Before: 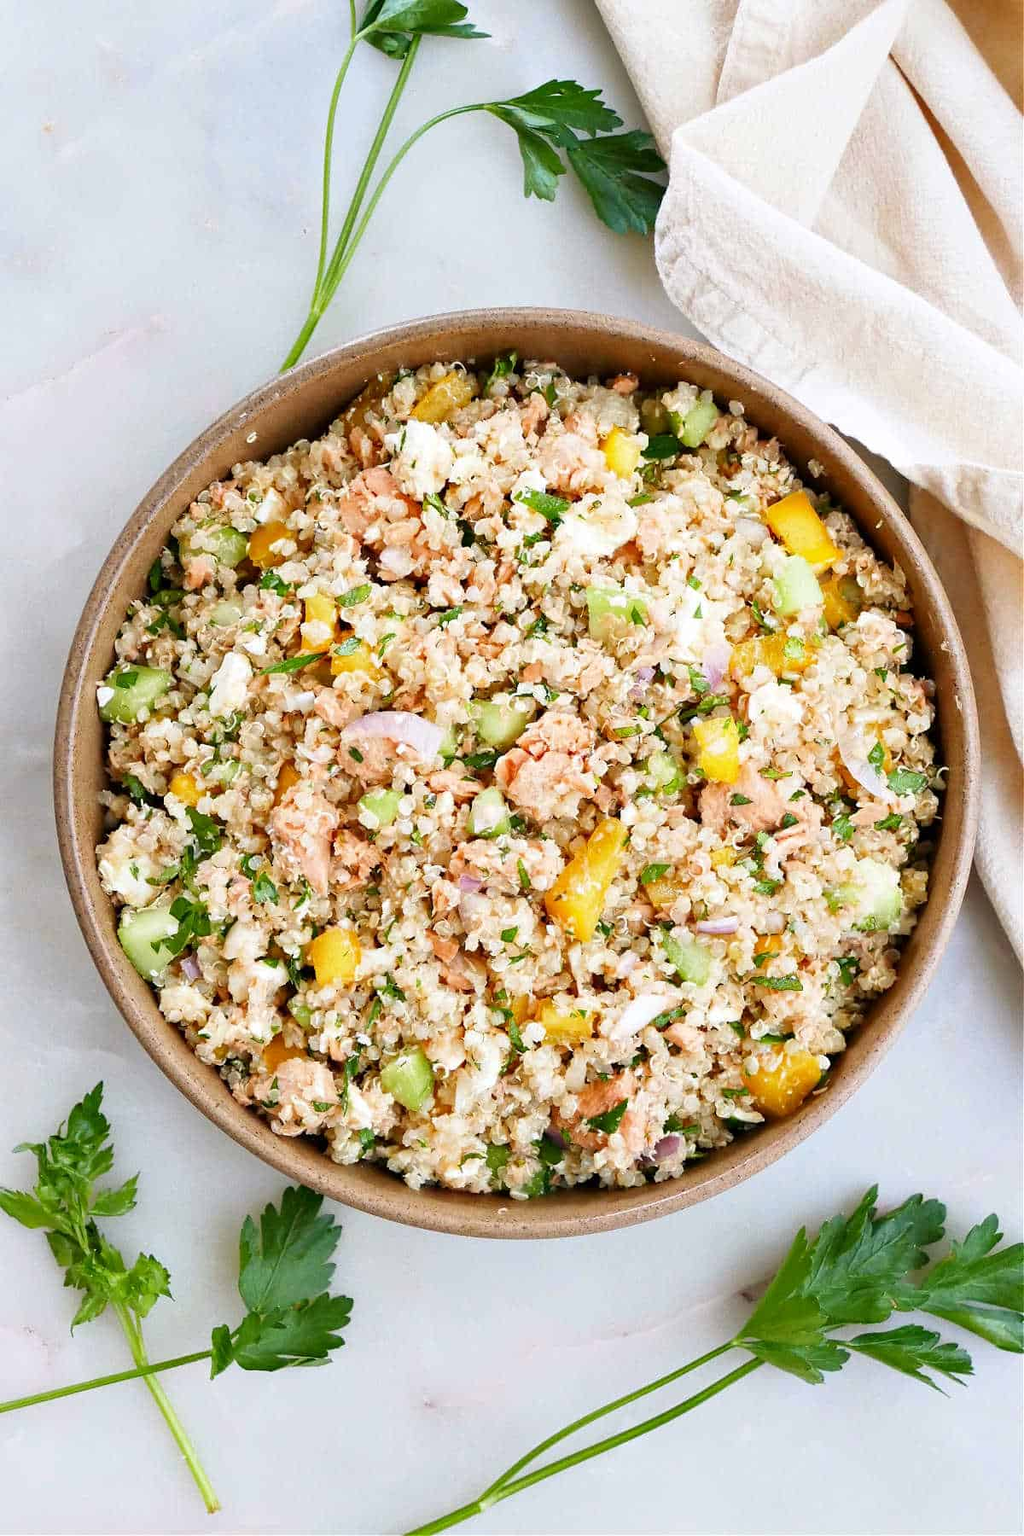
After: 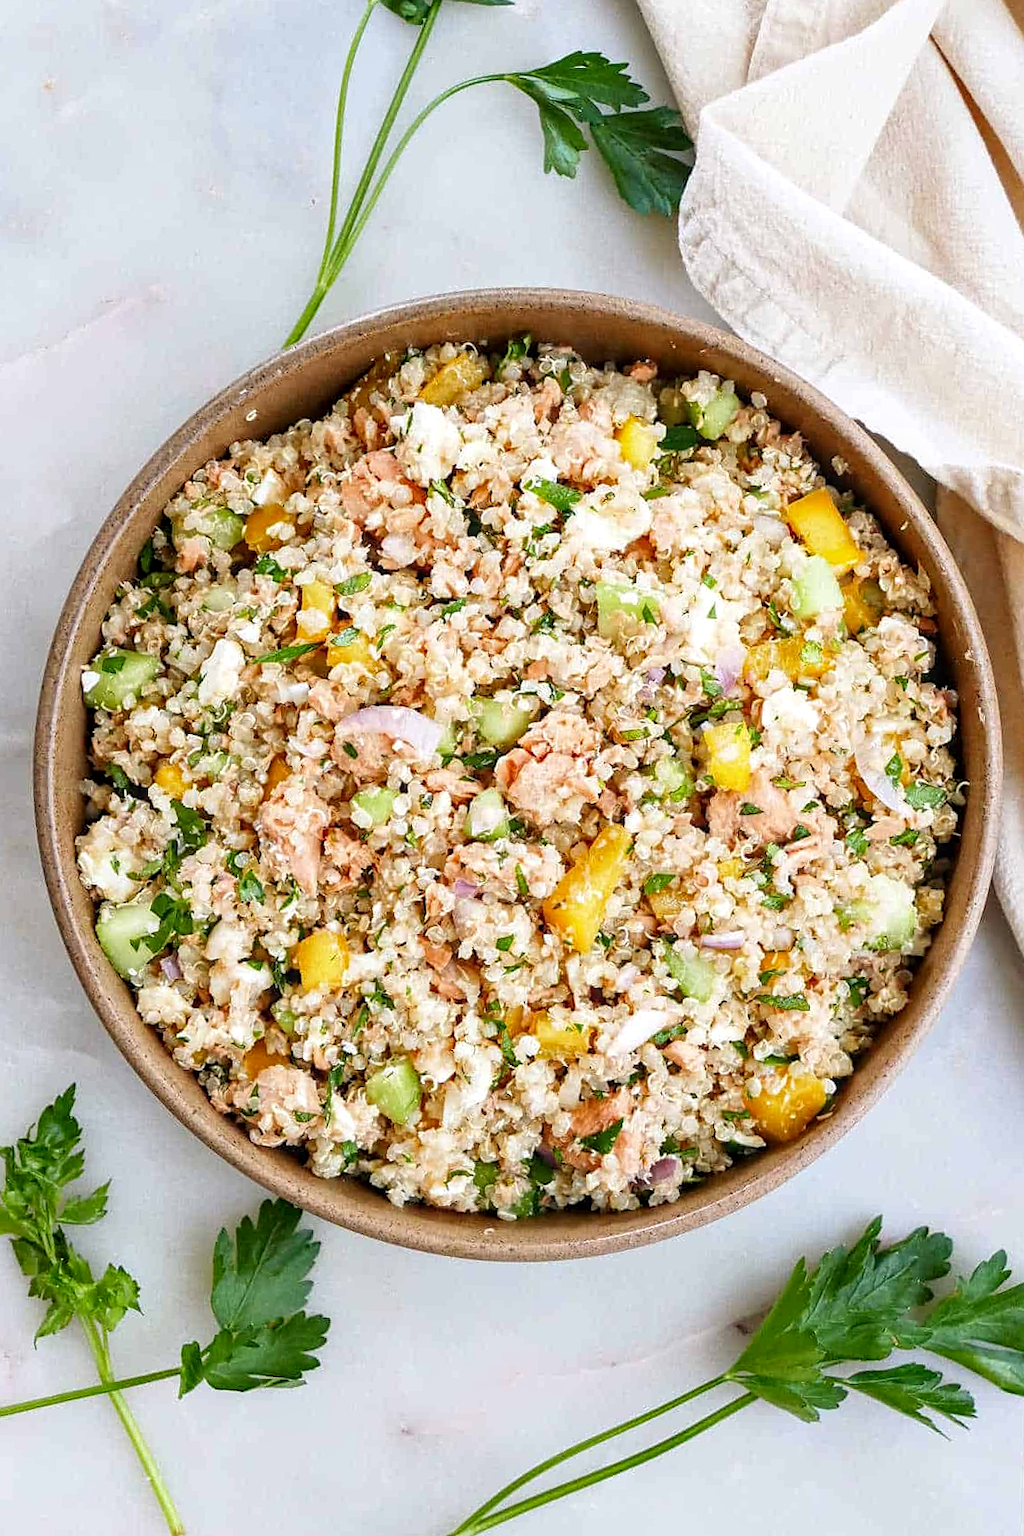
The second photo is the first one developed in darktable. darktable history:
local contrast: on, module defaults
crop and rotate: angle -1.73°
sharpen: amount 0.212
